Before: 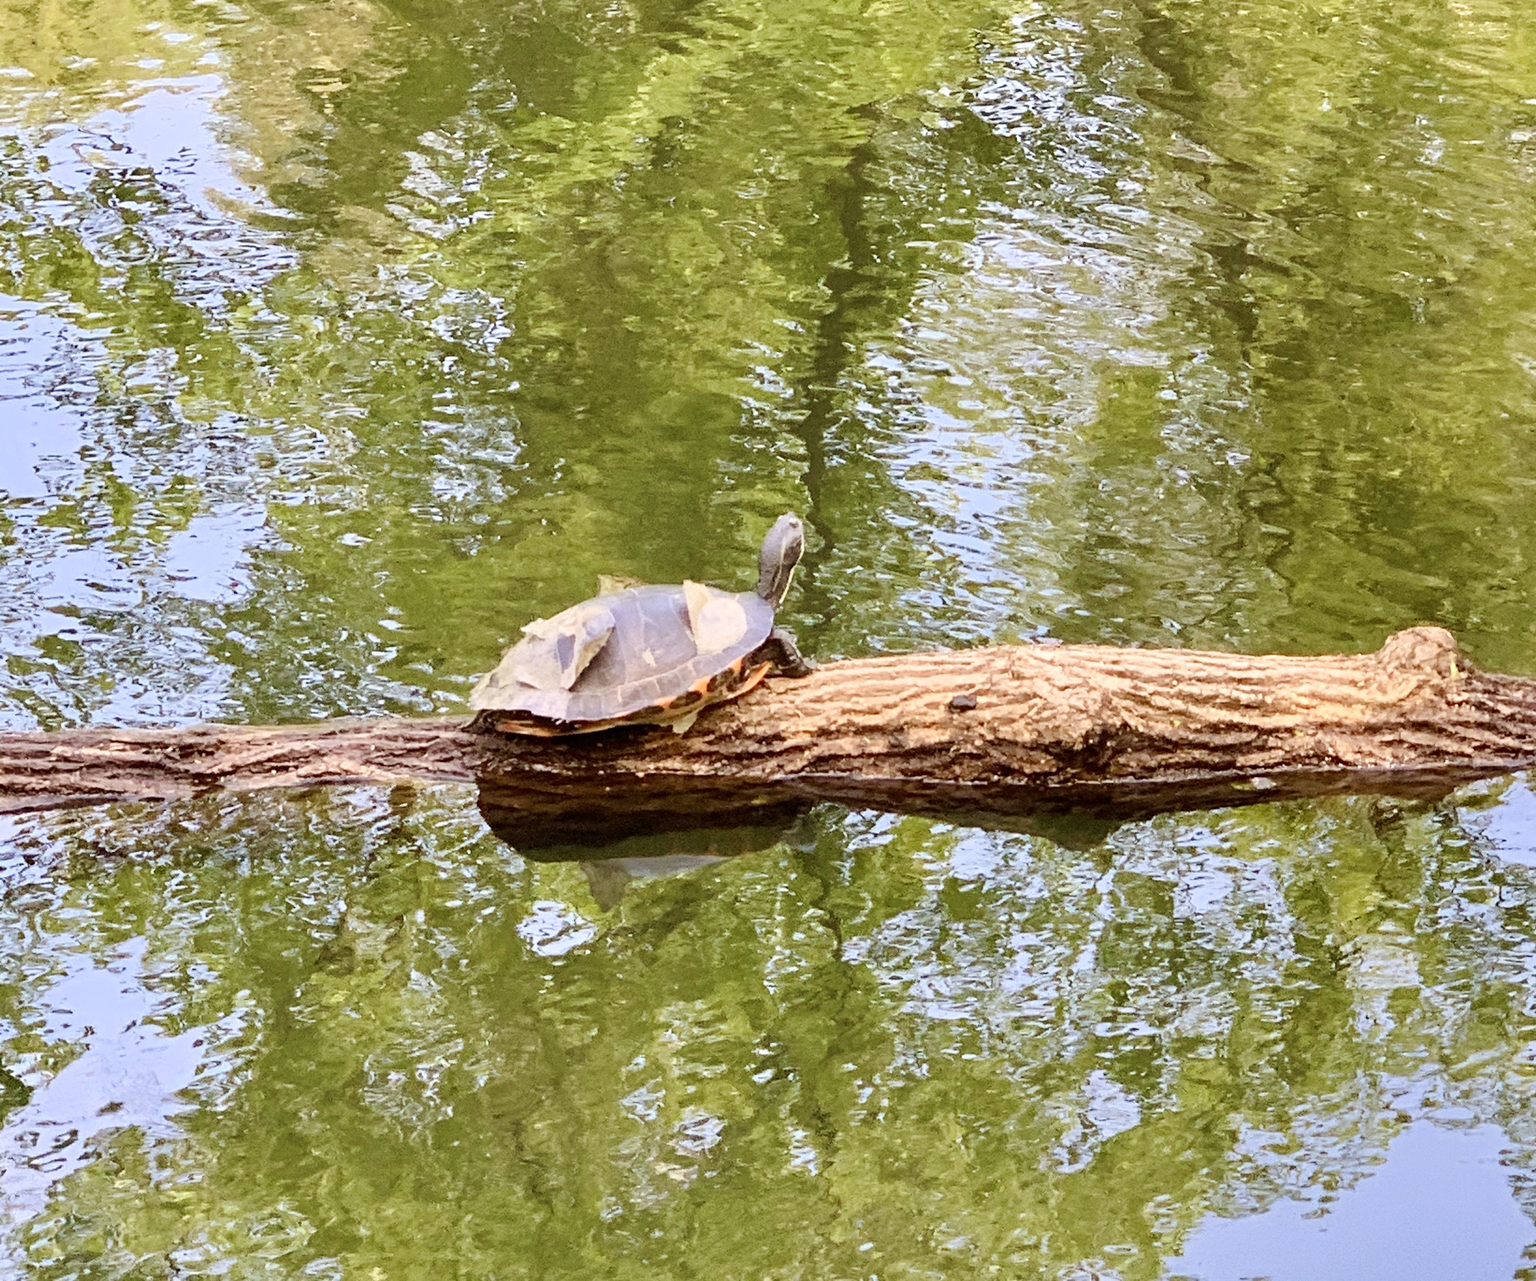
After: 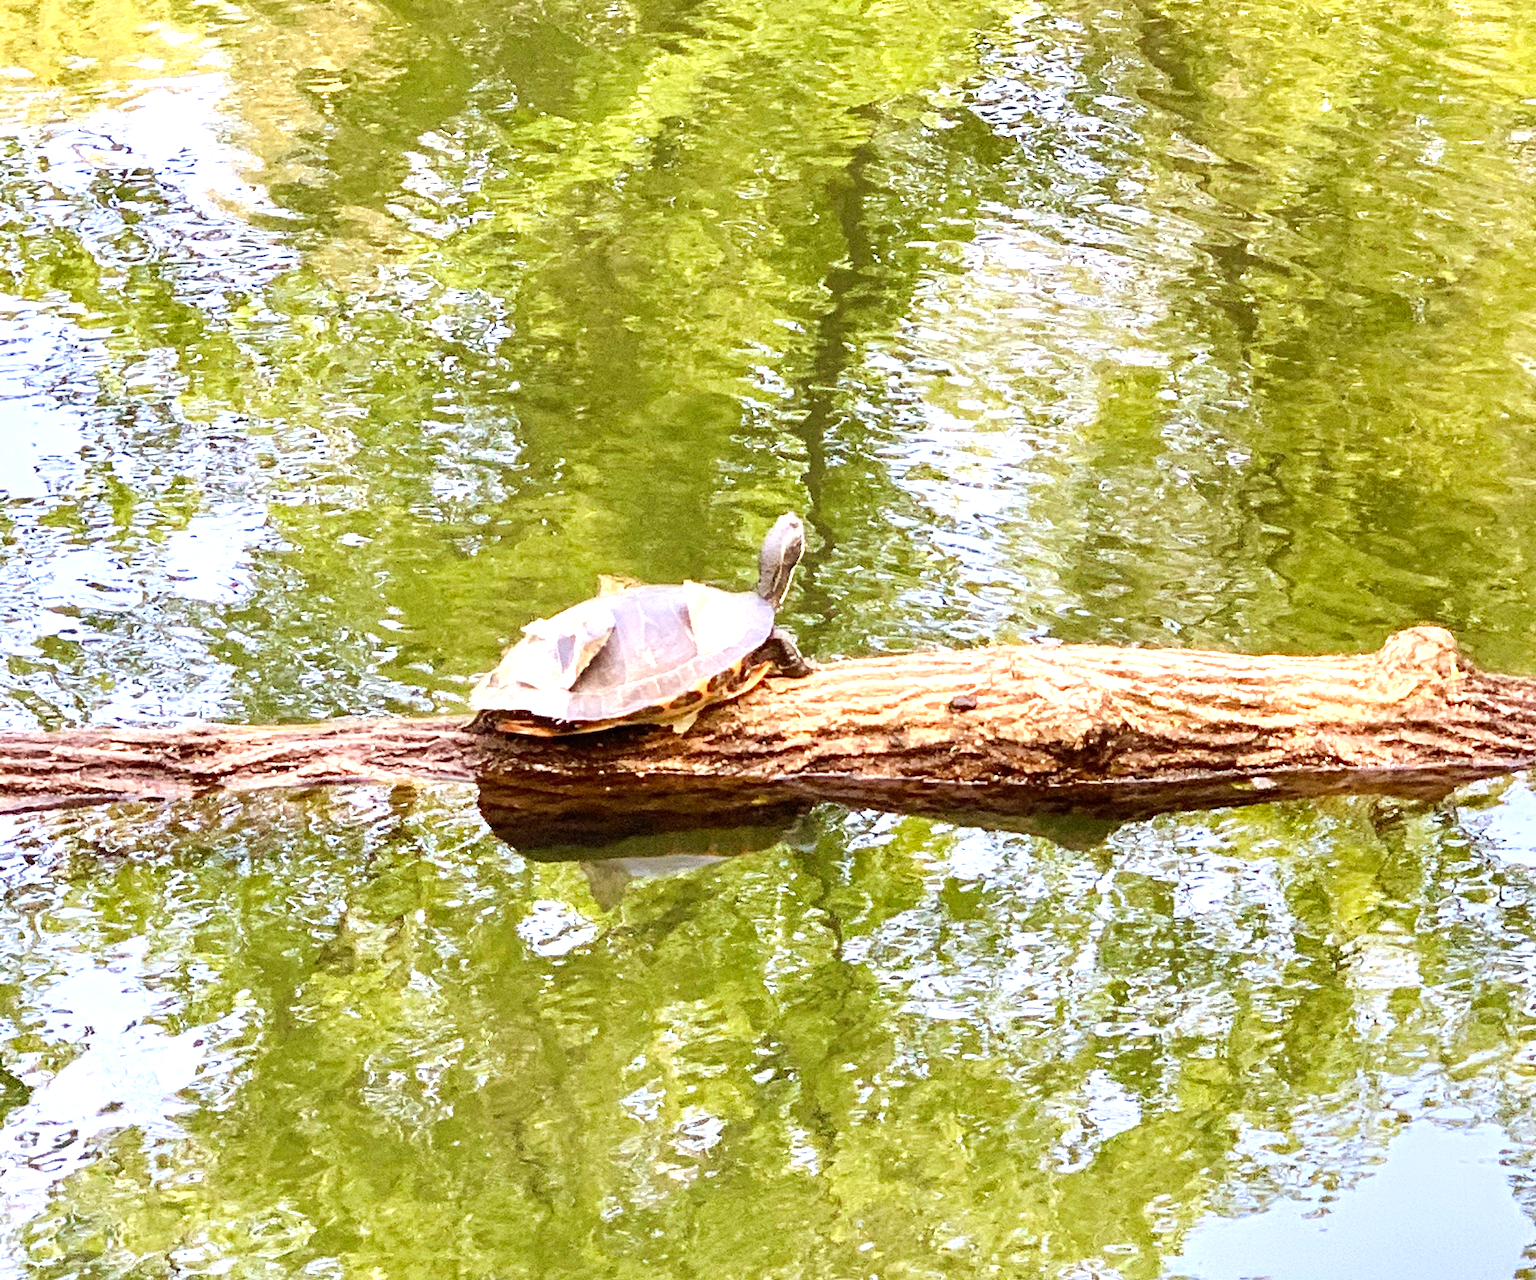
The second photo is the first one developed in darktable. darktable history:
exposure: exposure 0.763 EV, compensate highlight preservation false
tone equalizer: -7 EV 0.124 EV, edges refinement/feathering 500, mask exposure compensation -1.57 EV, preserve details no
